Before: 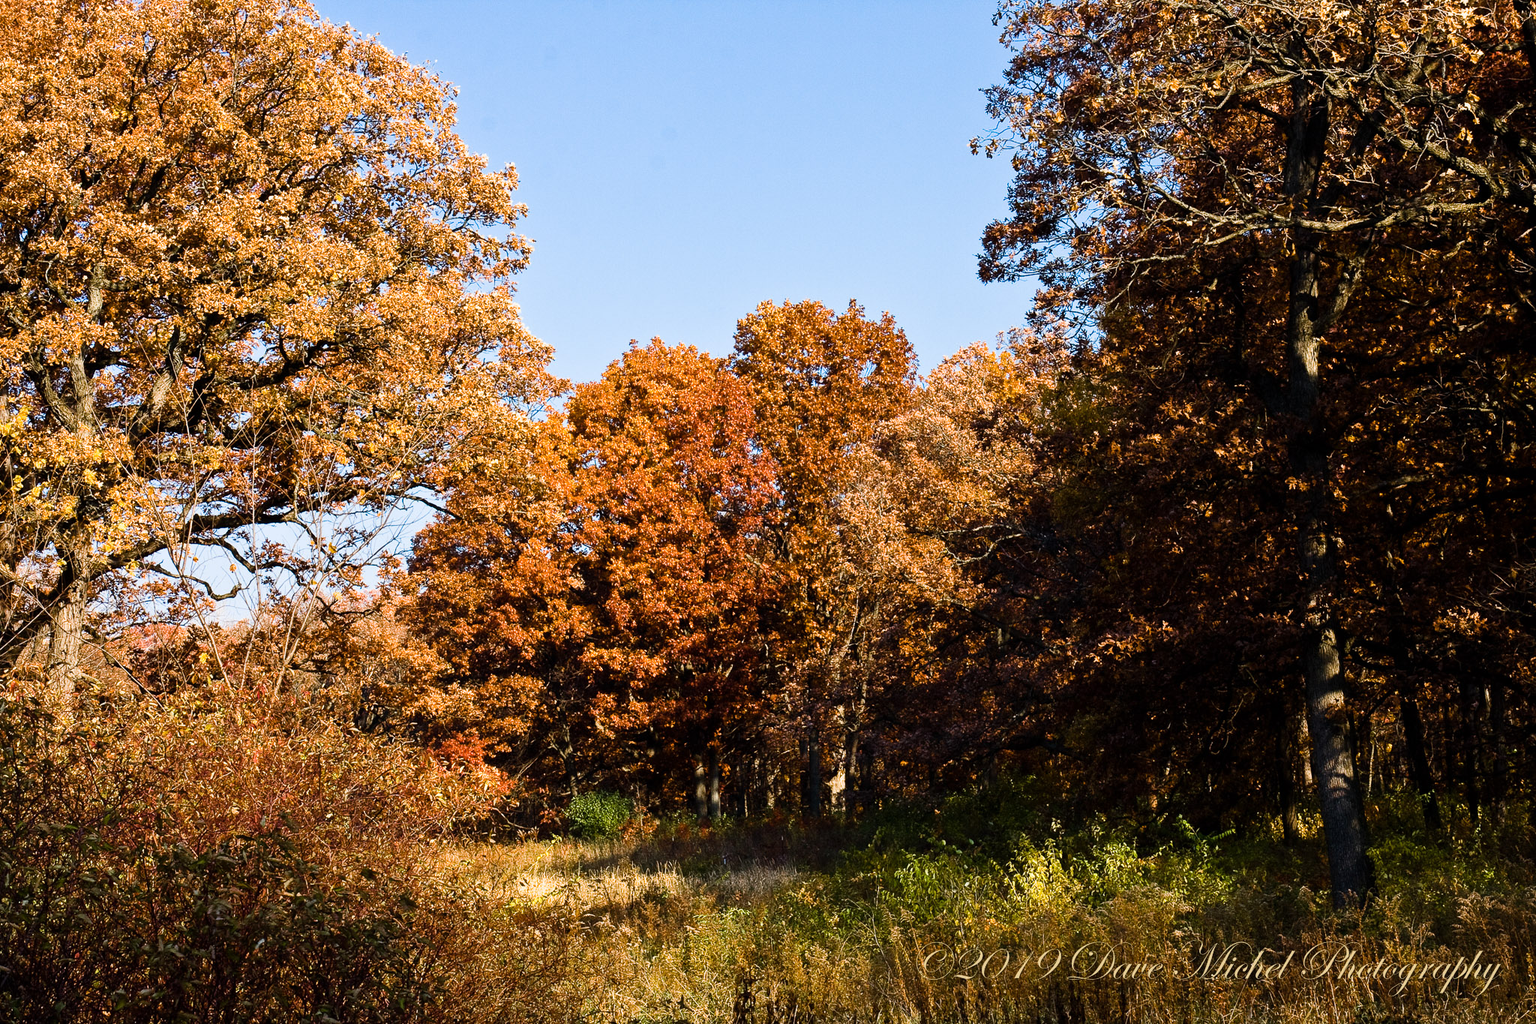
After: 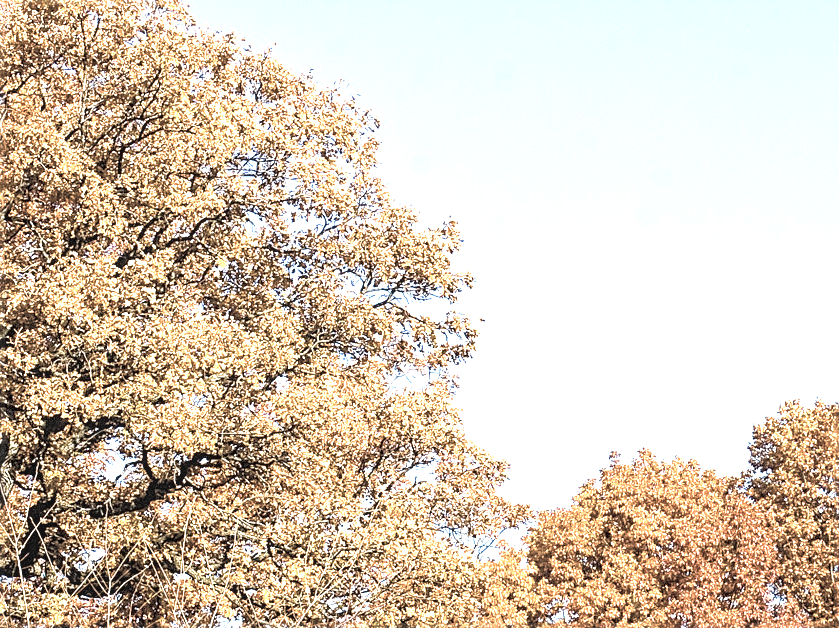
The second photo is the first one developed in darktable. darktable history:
exposure: black level correction 0, exposure 1 EV, compensate highlight preservation false
crop and rotate: left 11.272%, top 0.103%, right 47.748%, bottom 53.85%
sharpen: on, module defaults
local contrast: on, module defaults
contrast brightness saturation: brightness 0.182, saturation -0.481
